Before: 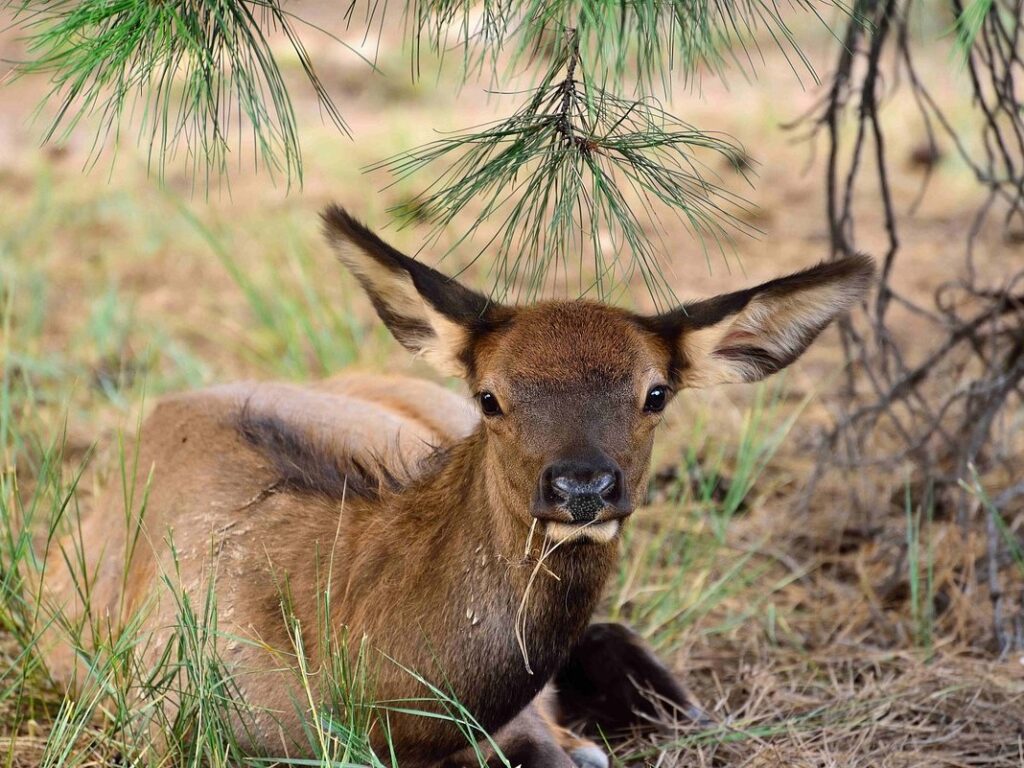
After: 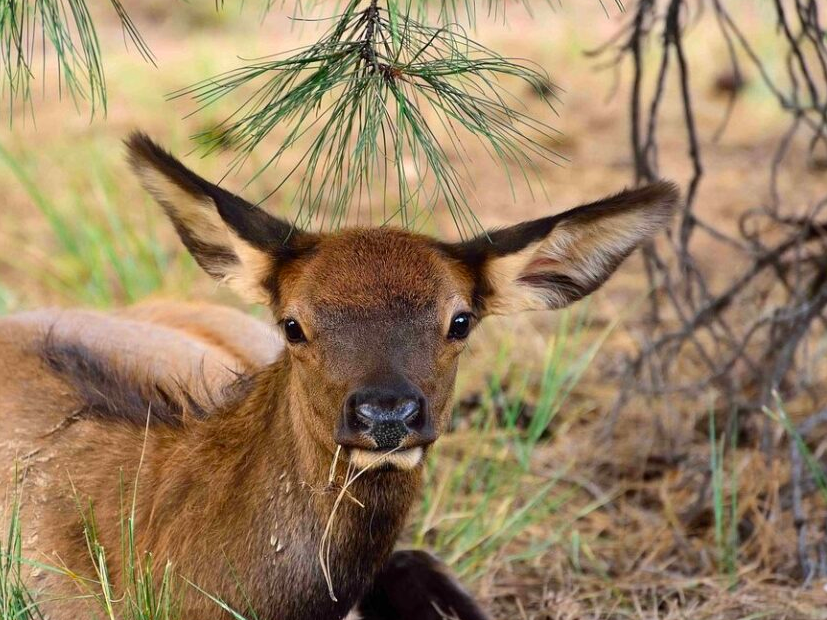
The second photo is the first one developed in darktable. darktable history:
color zones: curves: ch0 [(0, 0.613) (0.01, 0.613) (0.245, 0.448) (0.498, 0.529) (0.642, 0.665) (0.879, 0.777) (0.99, 0.613)]; ch1 [(0, 0) (0.143, 0) (0.286, 0) (0.429, 0) (0.571, 0) (0.714, 0) (0.857, 0)], mix -121.96%
crop: left 19.159%, top 9.58%, bottom 9.58%
